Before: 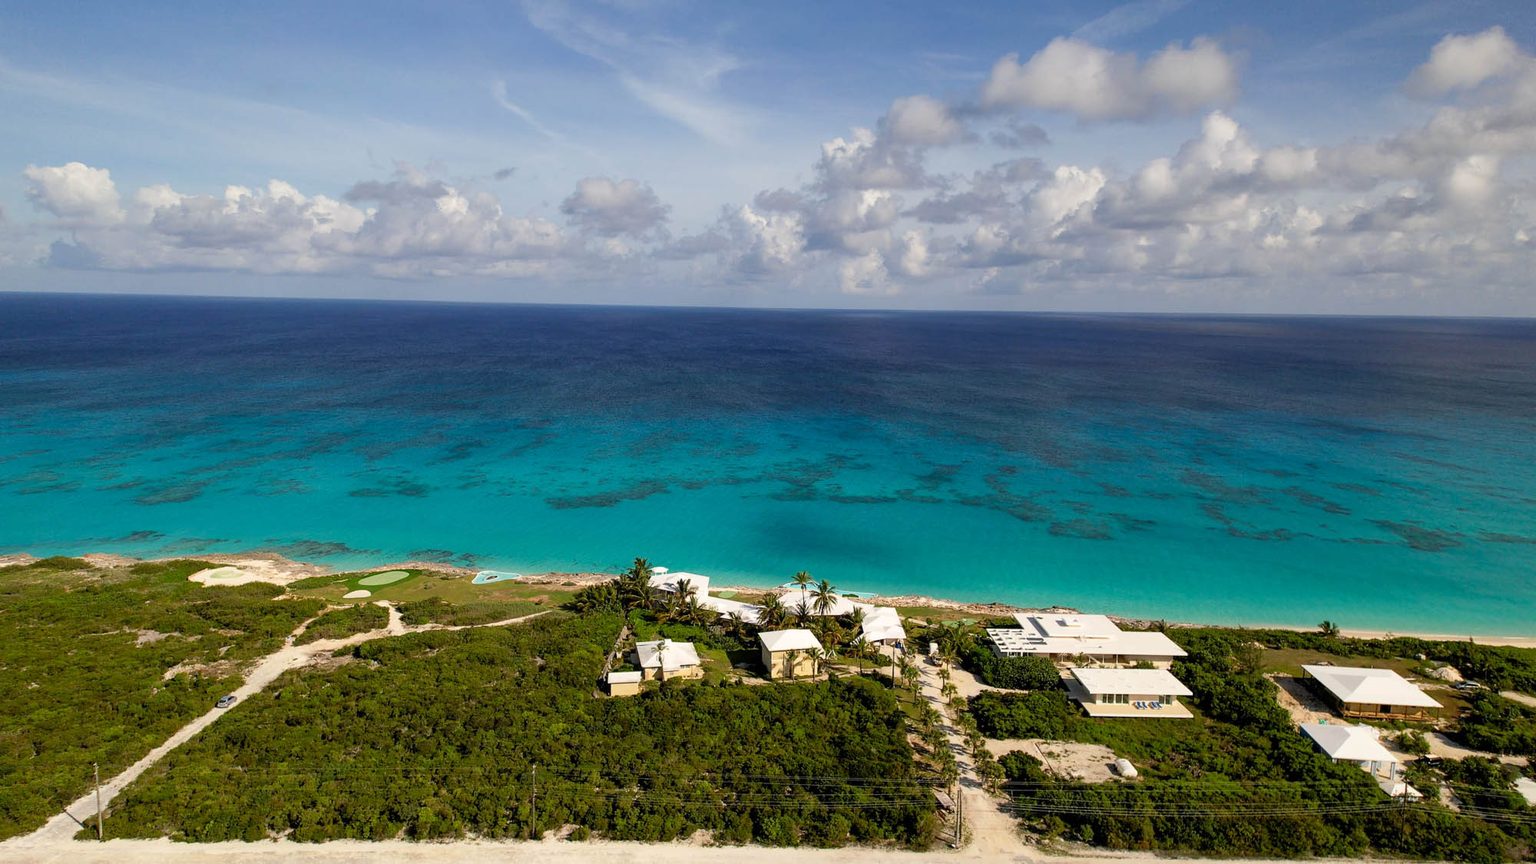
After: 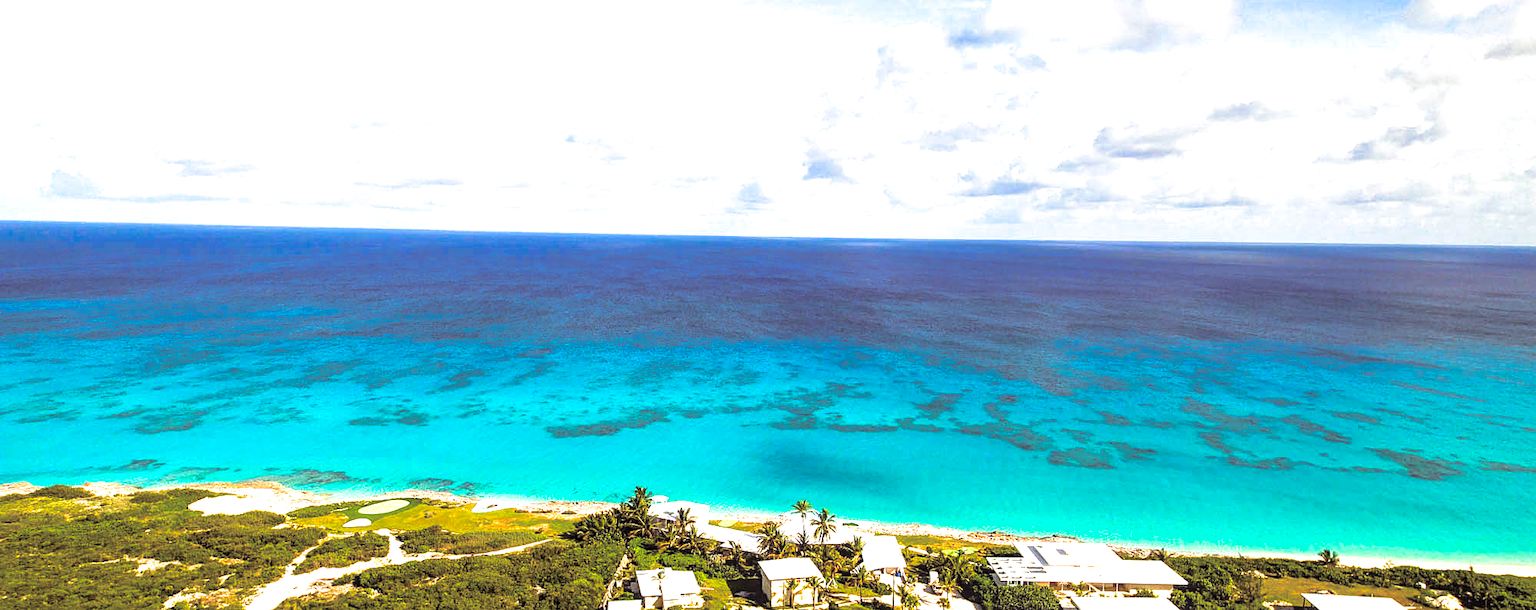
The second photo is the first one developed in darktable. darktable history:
exposure: black level correction 0, exposure 1.45 EV, compensate exposure bias true, compensate highlight preservation false
color zones: curves: ch1 [(0, 0.523) (0.143, 0.545) (0.286, 0.52) (0.429, 0.506) (0.571, 0.503) (0.714, 0.503) (0.857, 0.508) (1, 0.523)]
local contrast: on, module defaults
sharpen: amount 0.2
split-toning: shadows › saturation 0.2
crop and rotate: top 8.293%, bottom 20.996%
contrast brightness saturation: saturation -0.05
color balance rgb: linear chroma grading › global chroma 15%, perceptual saturation grading › global saturation 30%
